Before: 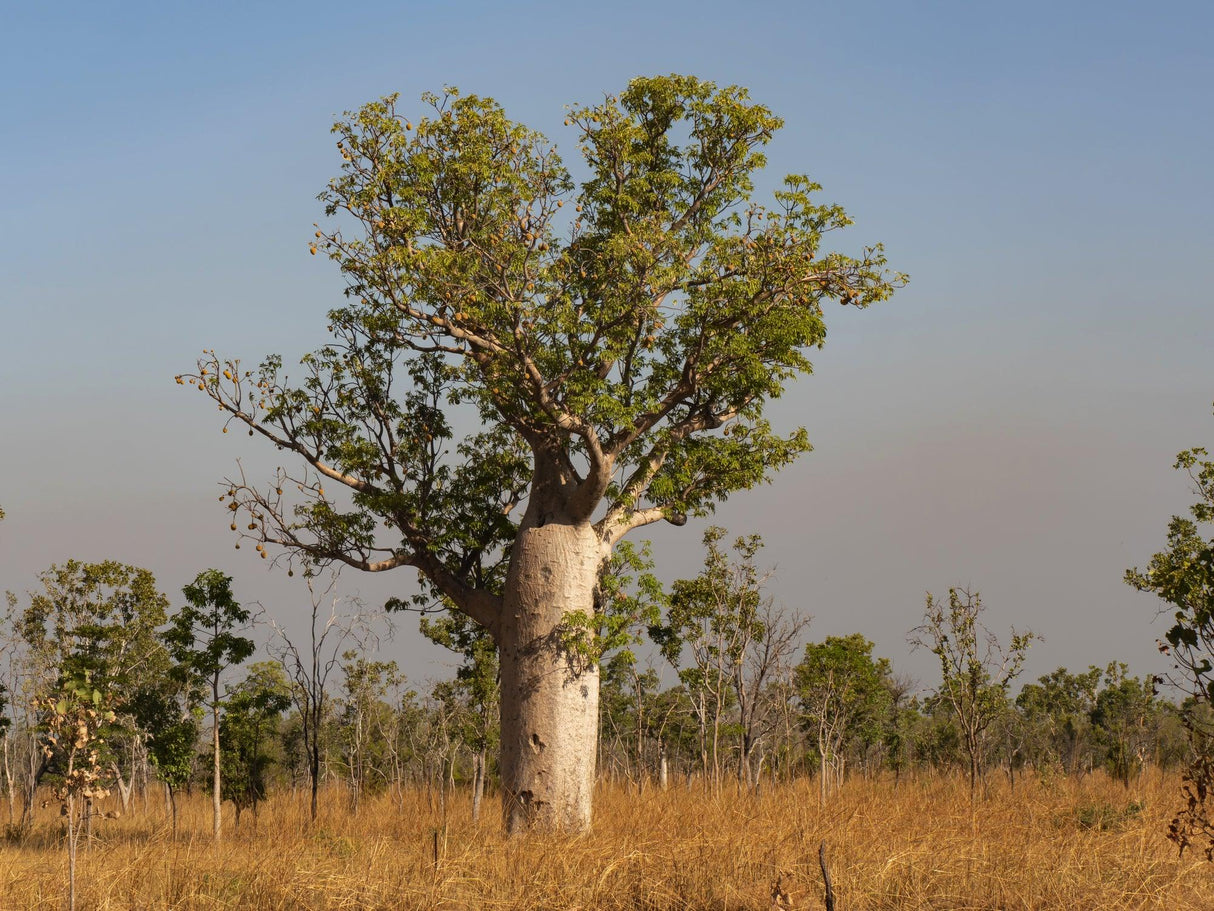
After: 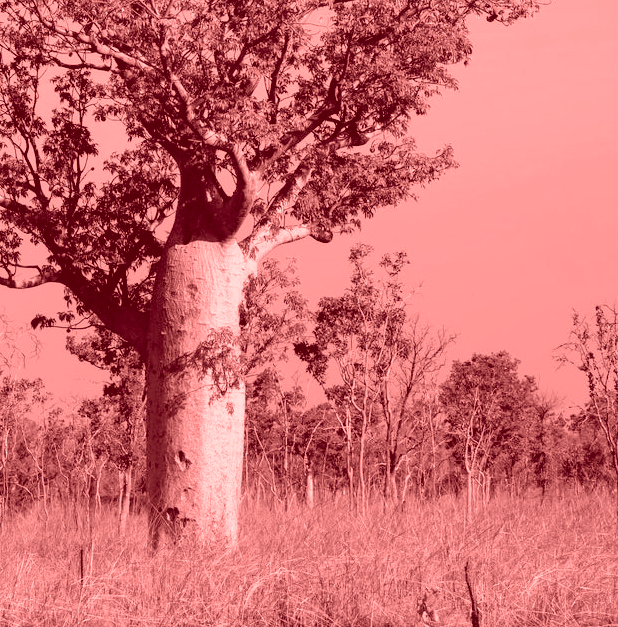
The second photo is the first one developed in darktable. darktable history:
crop and rotate: left 29.237%, top 31.152%, right 19.807%
filmic rgb: black relative exposure -7.75 EV, white relative exposure 4.4 EV, threshold 3 EV, target black luminance 0%, hardness 3.76, latitude 50.51%, contrast 1.074, highlights saturation mix 10%, shadows ↔ highlights balance -0.22%, color science v4 (2020), enable highlight reconstruction true
color calibration: x 0.37, y 0.382, temperature 4313.32 K
colorize: saturation 60%, source mix 100%
